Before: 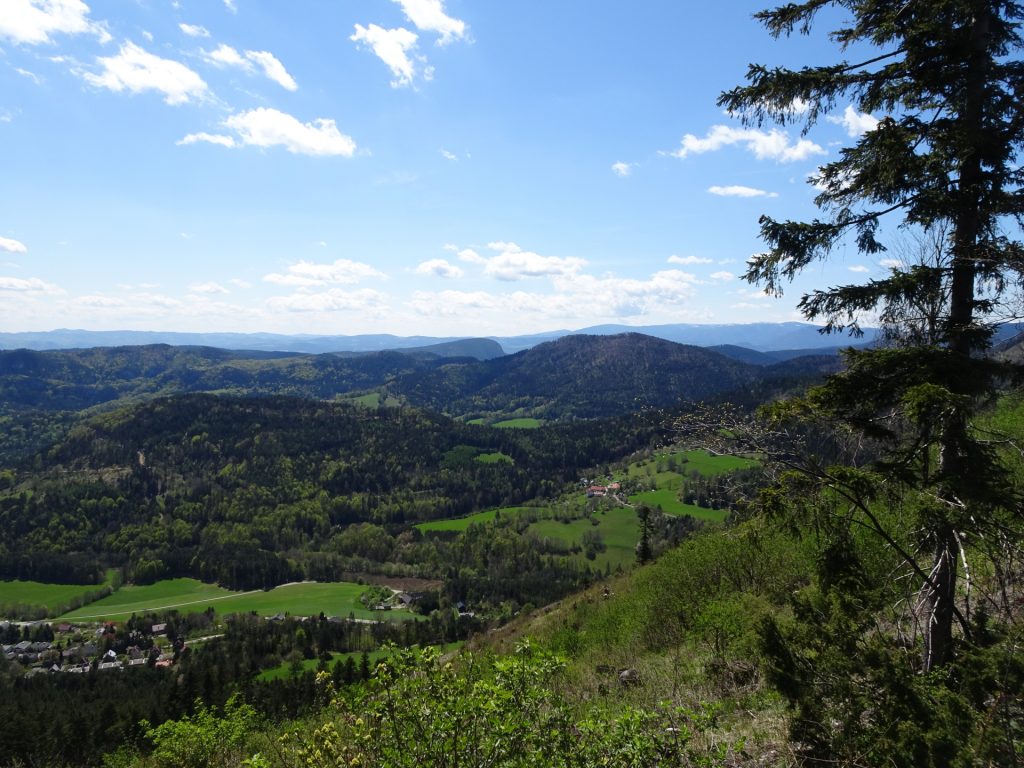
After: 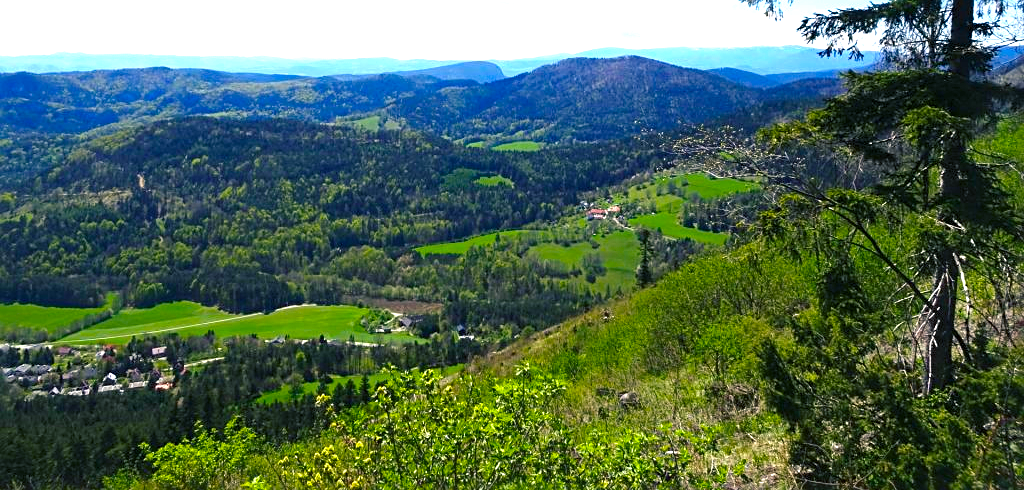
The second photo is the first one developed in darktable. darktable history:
sharpen: radius 2.496, amount 0.325
crop and rotate: top 36.114%
exposure: exposure 1.146 EV, compensate exposure bias true, compensate highlight preservation false
color balance rgb: shadows lift › chroma 7.291%, shadows lift › hue 245.95°, power › hue 61.79°, perceptual saturation grading › global saturation 13.509%, global vibrance 40.415%
